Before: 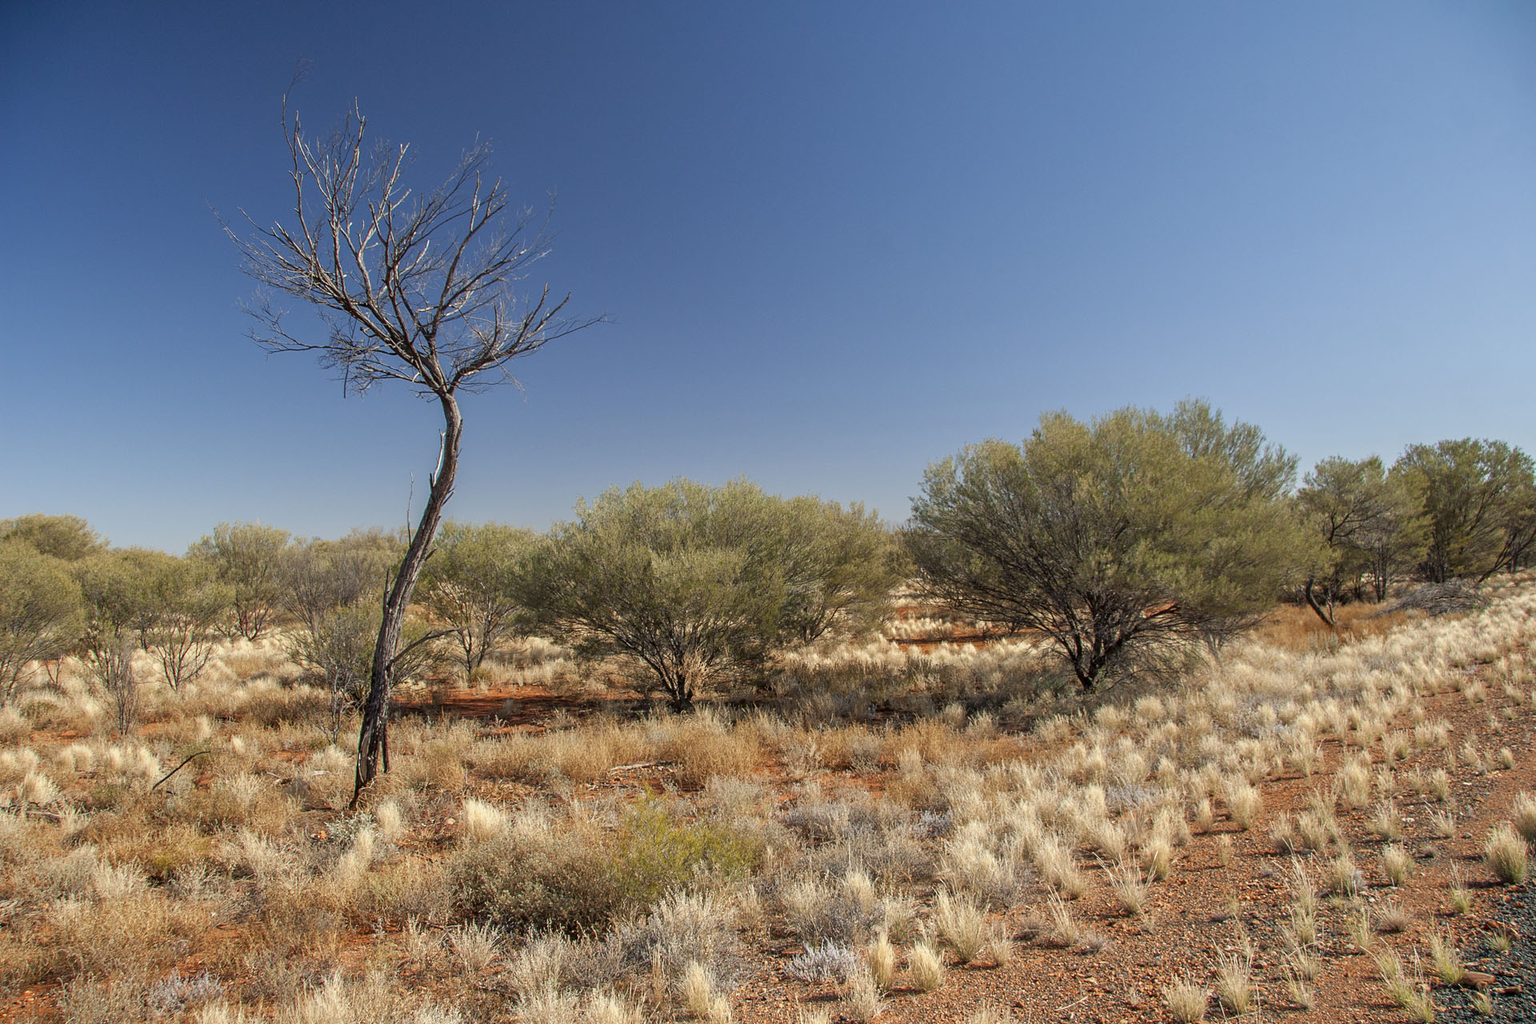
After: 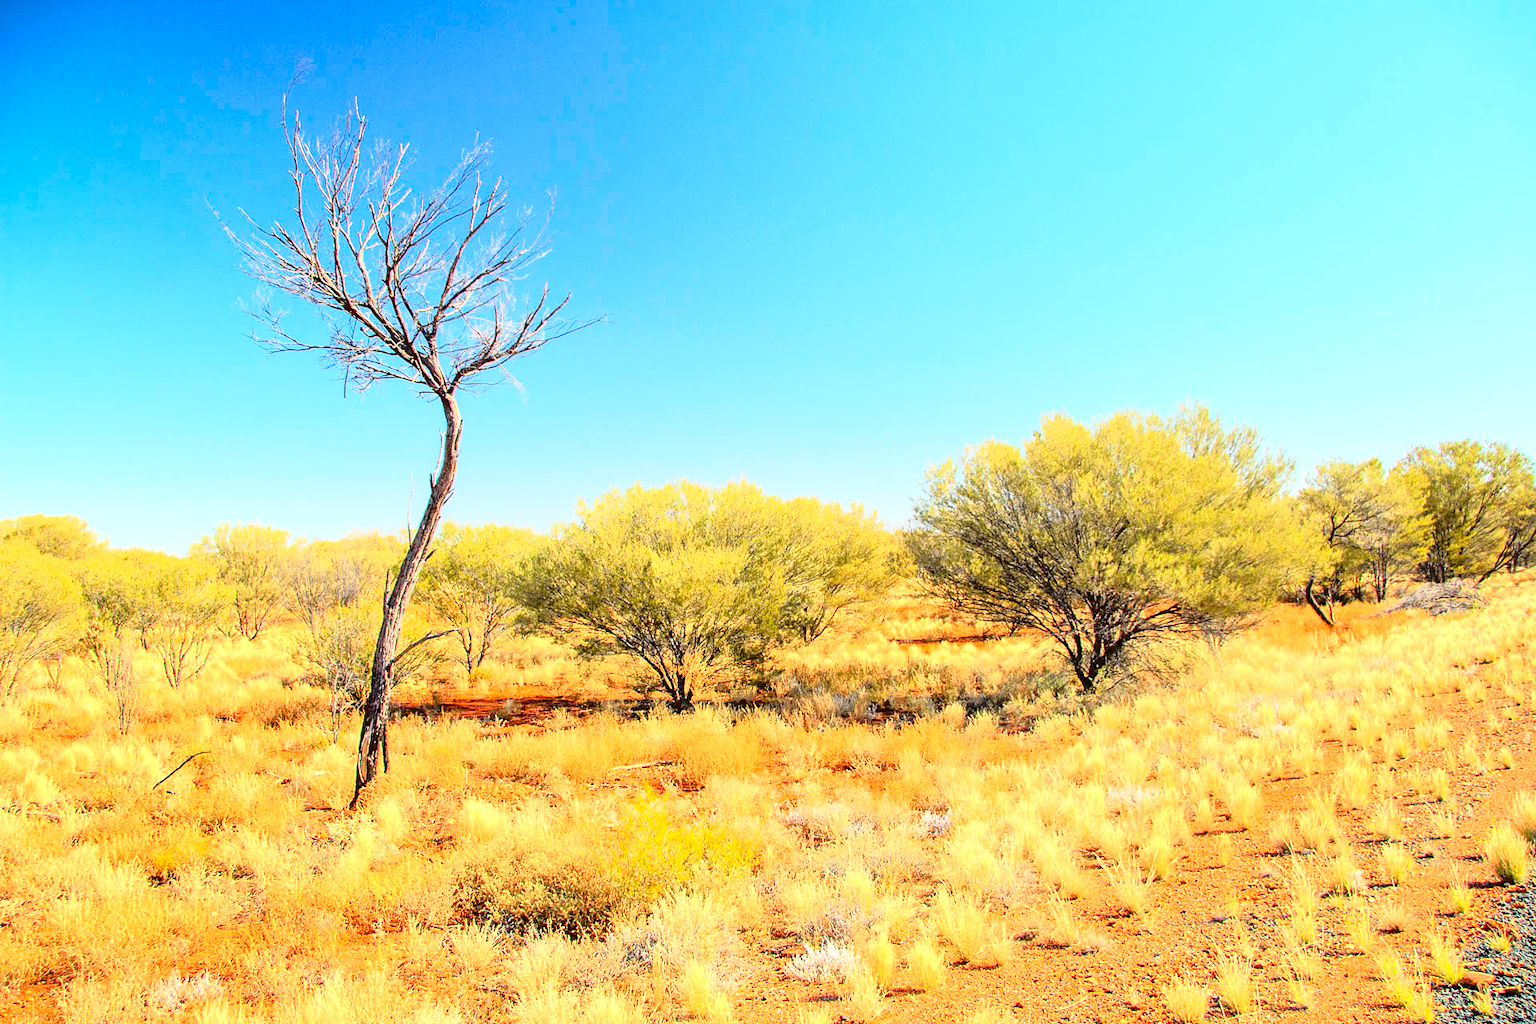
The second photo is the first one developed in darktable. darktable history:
exposure: black level correction 0, exposure 1.388 EV, compensate exposure bias true, compensate highlight preservation false
contrast brightness saturation: contrast 0.23, brightness 0.1, saturation 0.29
tone curve: curves: ch0 [(0, 0.029) (0.168, 0.142) (0.359, 0.44) (0.469, 0.544) (0.634, 0.722) (0.858, 0.903) (1, 0.968)]; ch1 [(0, 0) (0.437, 0.453) (0.472, 0.47) (0.502, 0.502) (0.54, 0.534) (0.57, 0.592) (0.618, 0.66) (0.699, 0.749) (0.859, 0.919) (1, 1)]; ch2 [(0, 0) (0.33, 0.301) (0.421, 0.443) (0.476, 0.498) (0.505, 0.503) (0.547, 0.557) (0.586, 0.634) (0.608, 0.676) (1, 1)], color space Lab, independent channels, preserve colors none
